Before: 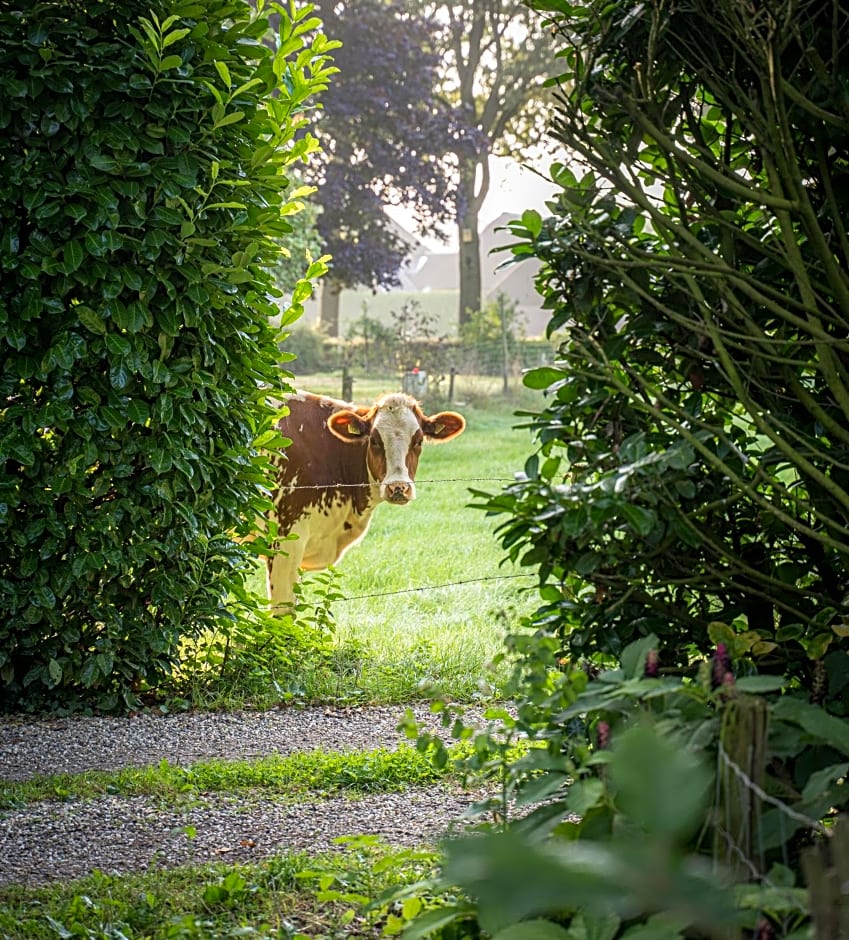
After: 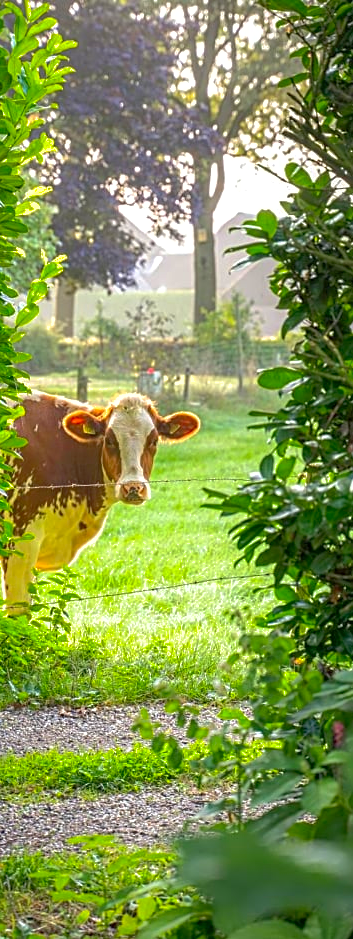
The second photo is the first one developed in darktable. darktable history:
exposure: exposure 0.236 EV, compensate highlight preservation false
color correction: saturation 1.32
crop: left 31.229%, right 27.105%
shadows and highlights: on, module defaults
